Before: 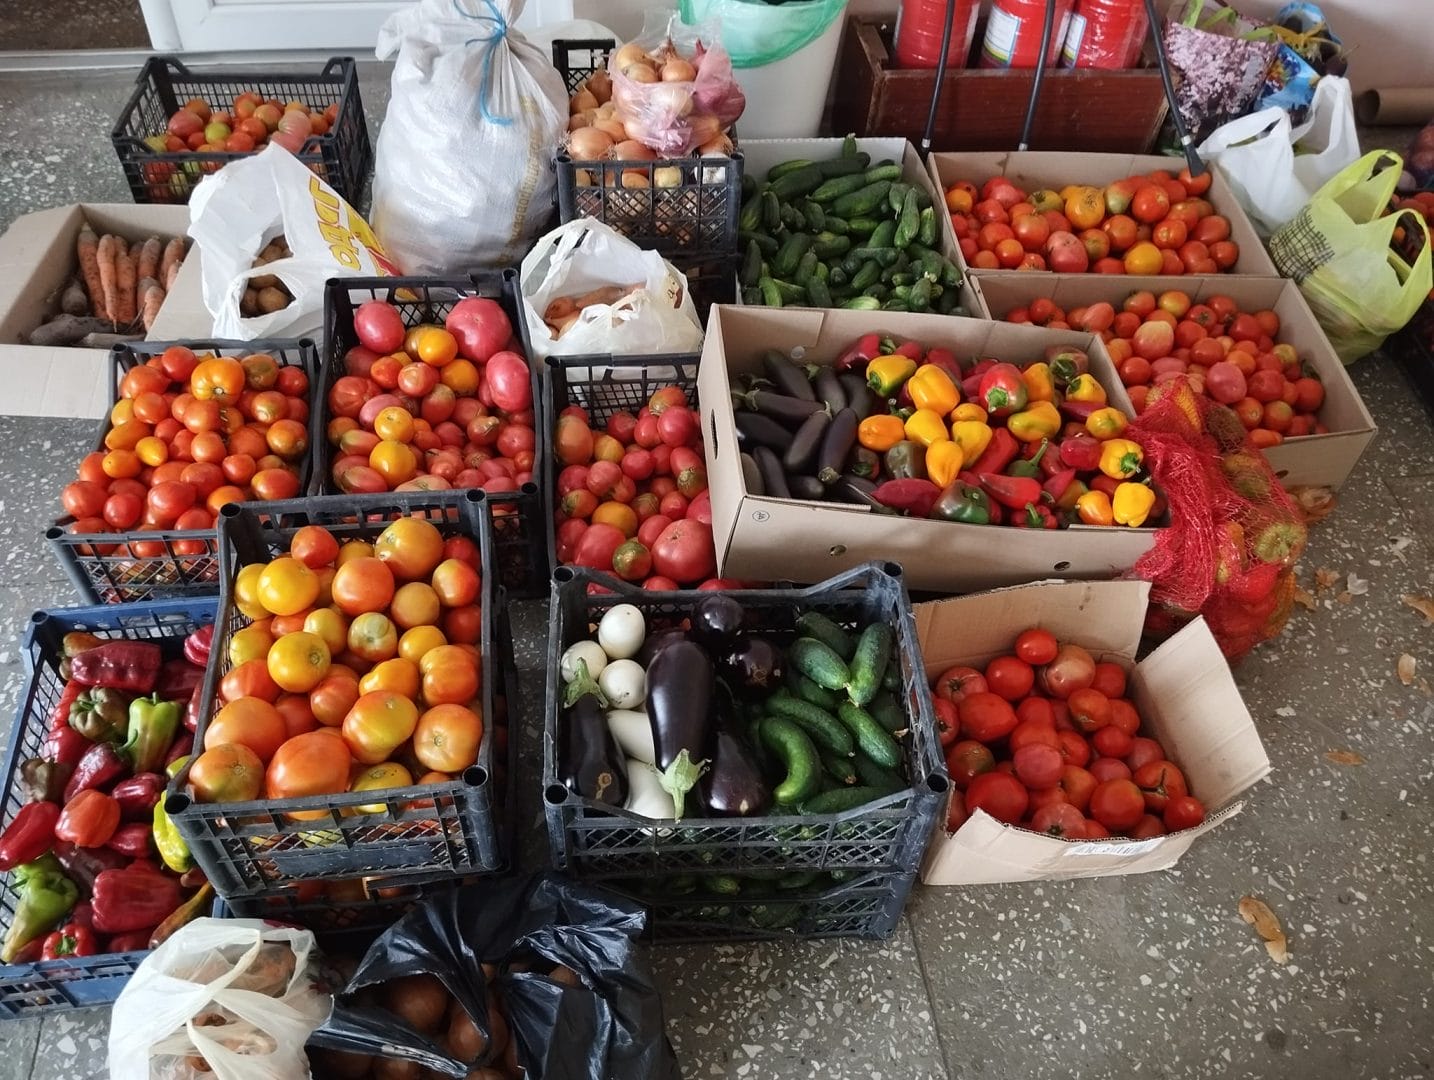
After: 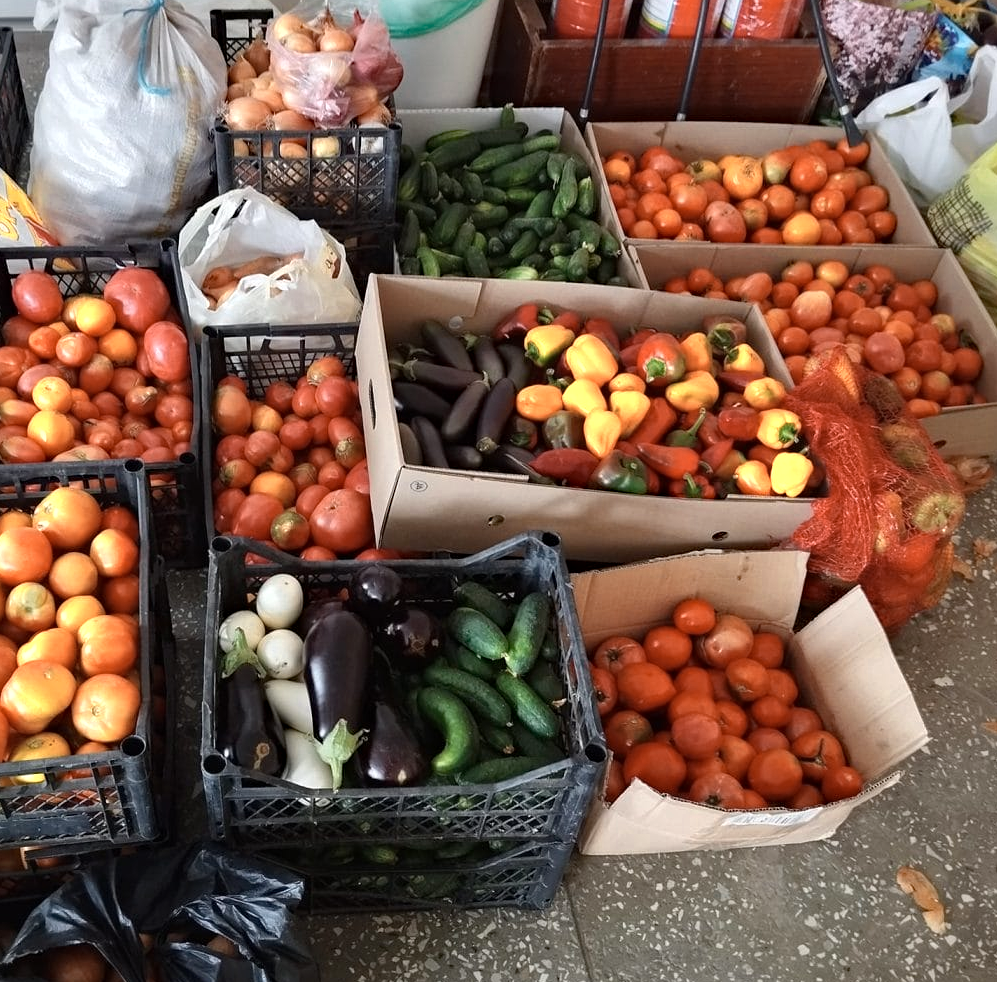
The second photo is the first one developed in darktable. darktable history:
haze removal: compatibility mode true, adaptive false
crop and rotate: left 23.896%, top 2.833%, right 6.561%, bottom 6.182%
color zones: curves: ch0 [(0.018, 0.548) (0.224, 0.64) (0.425, 0.447) (0.675, 0.575) (0.732, 0.579)]; ch1 [(0.066, 0.487) (0.25, 0.5) (0.404, 0.43) (0.75, 0.421) (0.956, 0.421)]; ch2 [(0.044, 0.561) (0.215, 0.465) (0.399, 0.544) (0.465, 0.548) (0.614, 0.447) (0.724, 0.43) (0.882, 0.623) (0.956, 0.632)]
